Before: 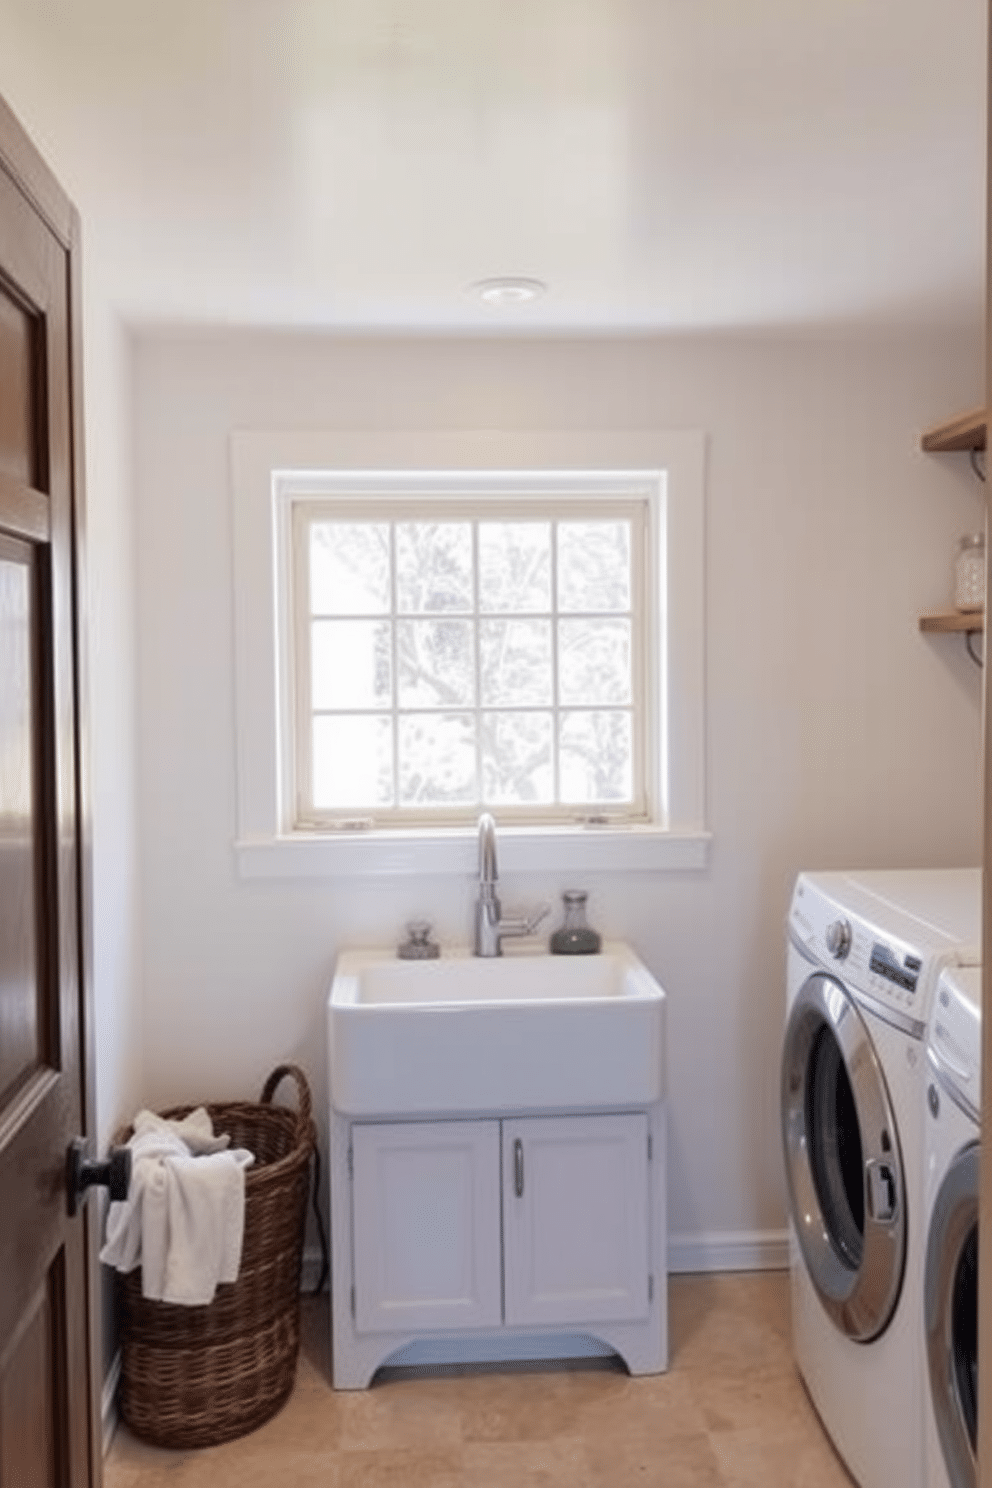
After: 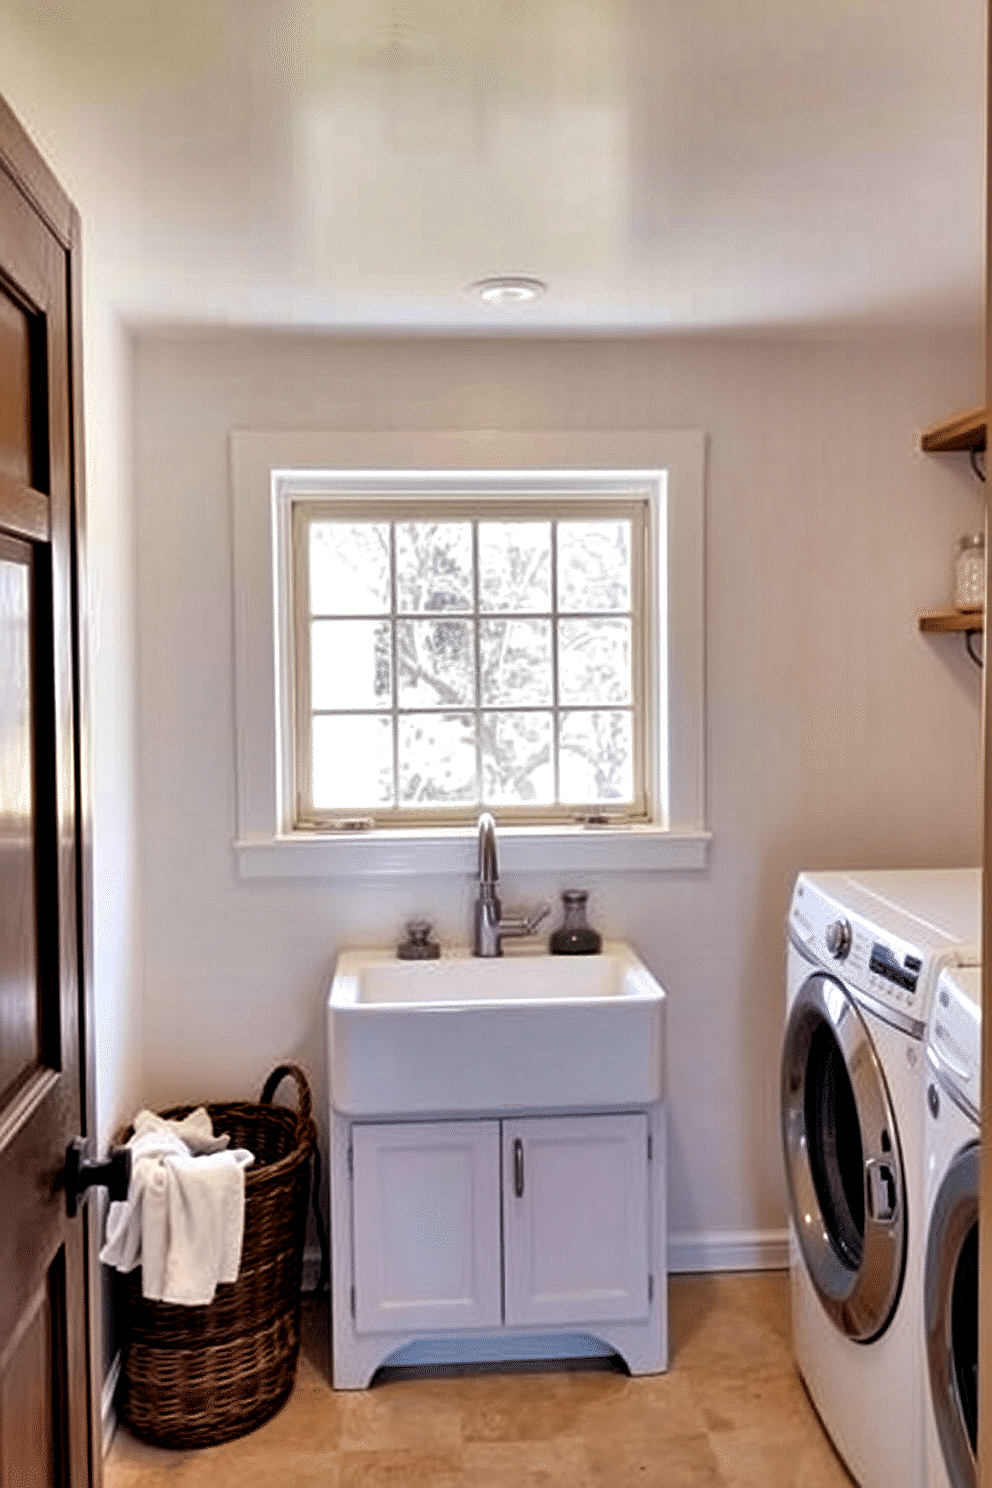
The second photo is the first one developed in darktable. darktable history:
color balance rgb: power › luminance -3.674%, power › chroma 0.547%, power › hue 39.81°, perceptual saturation grading › global saturation 29.646%, global vibrance 20.758%
sharpen: on, module defaults
shadows and highlights: low approximation 0.01, soften with gaussian
contrast equalizer: octaves 7, y [[0.6 ×6], [0.55 ×6], [0 ×6], [0 ×6], [0 ×6]]
